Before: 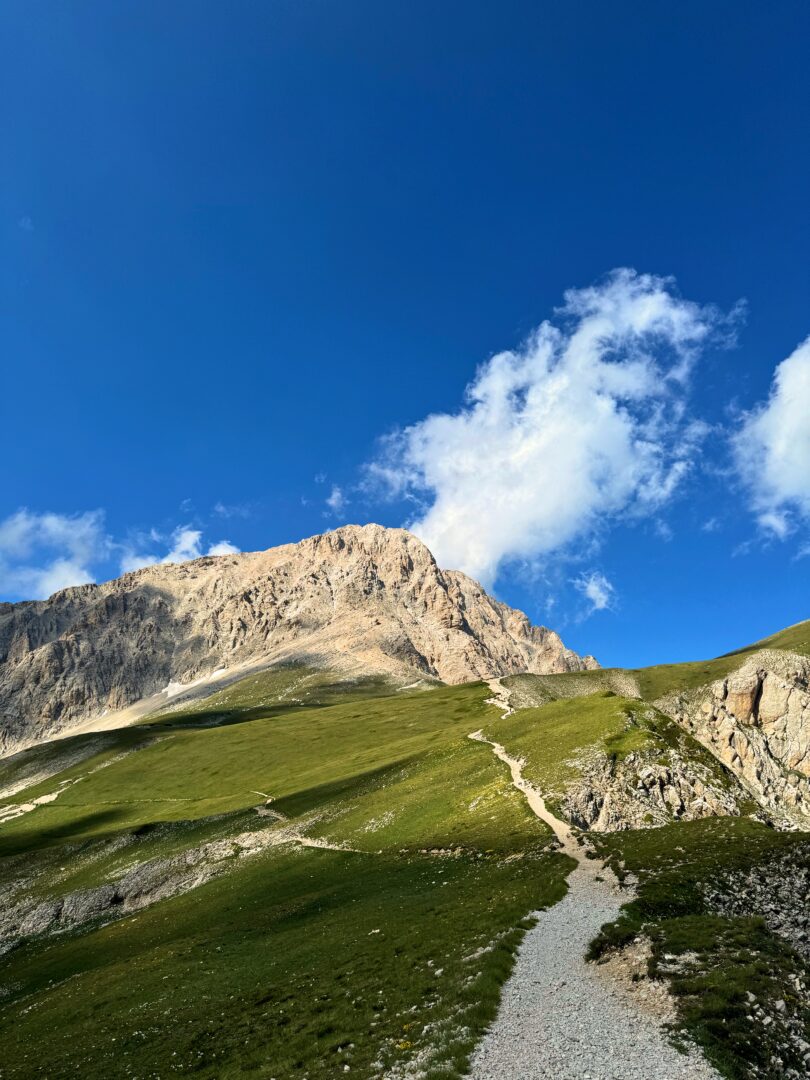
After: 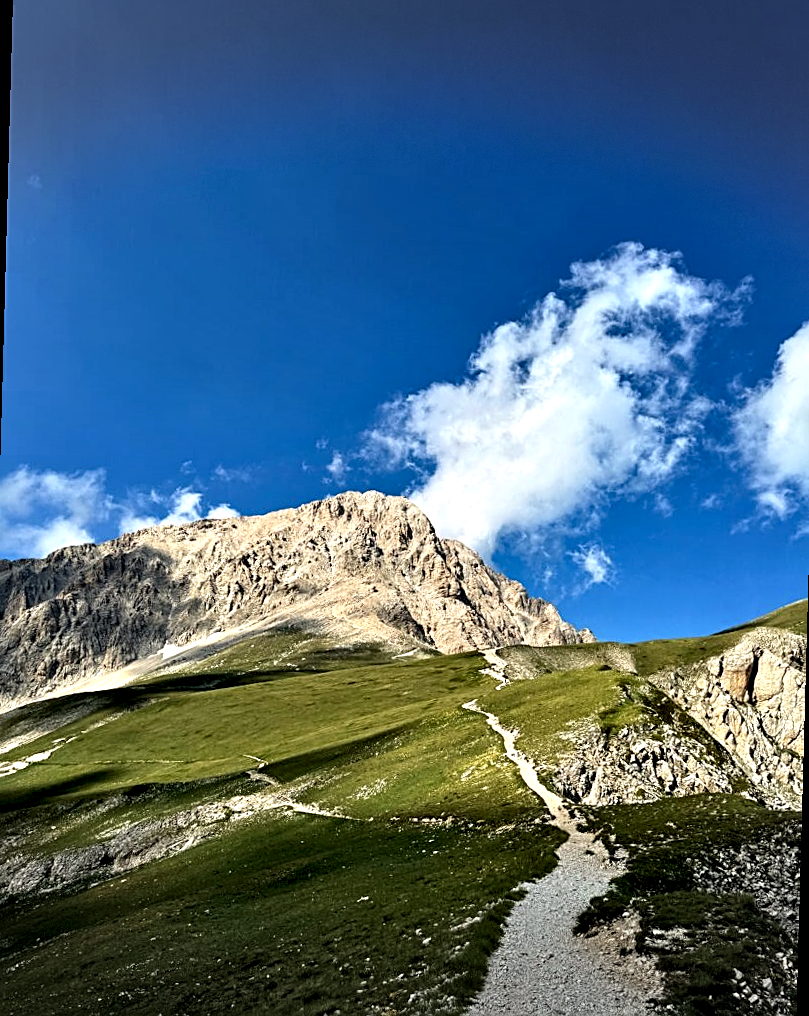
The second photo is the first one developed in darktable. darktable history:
rotate and perspective: rotation 1.57°, crop left 0.018, crop right 0.982, crop top 0.039, crop bottom 0.961
sharpen: on, module defaults
vignetting: fall-off start 100%, brightness -0.406, saturation -0.3, width/height ratio 1.324, dithering 8-bit output, unbound false
contrast equalizer: y [[0.601, 0.6, 0.598, 0.598, 0.6, 0.601], [0.5 ×6], [0.5 ×6], [0 ×6], [0 ×6]]
